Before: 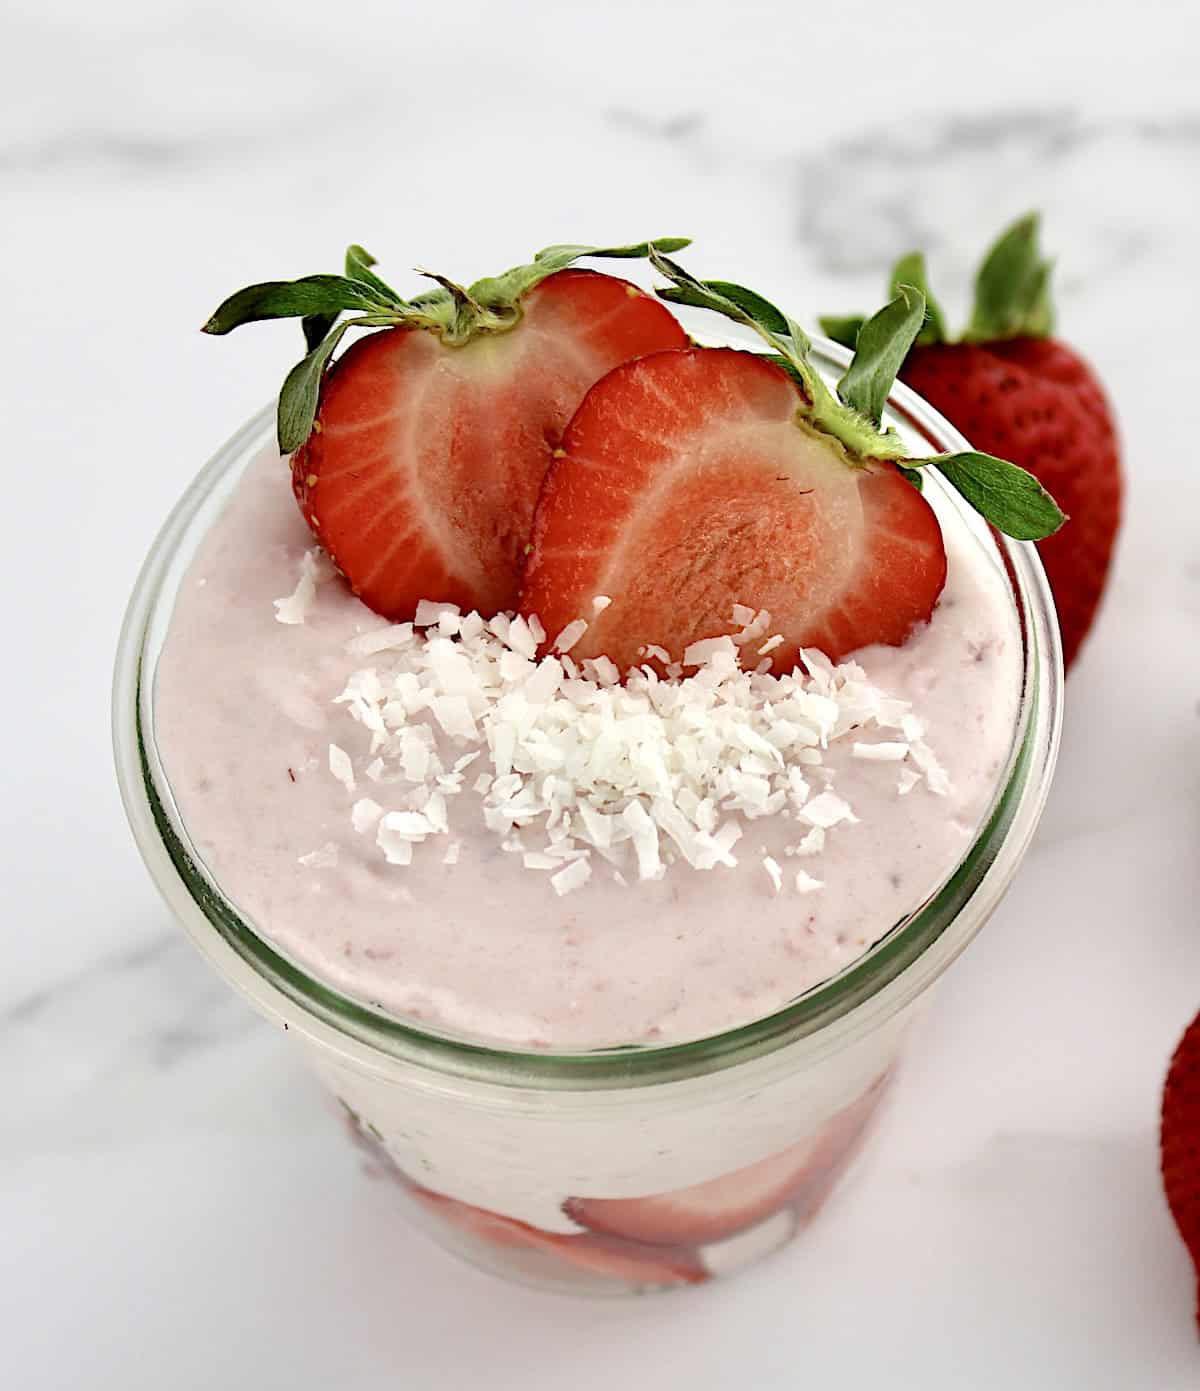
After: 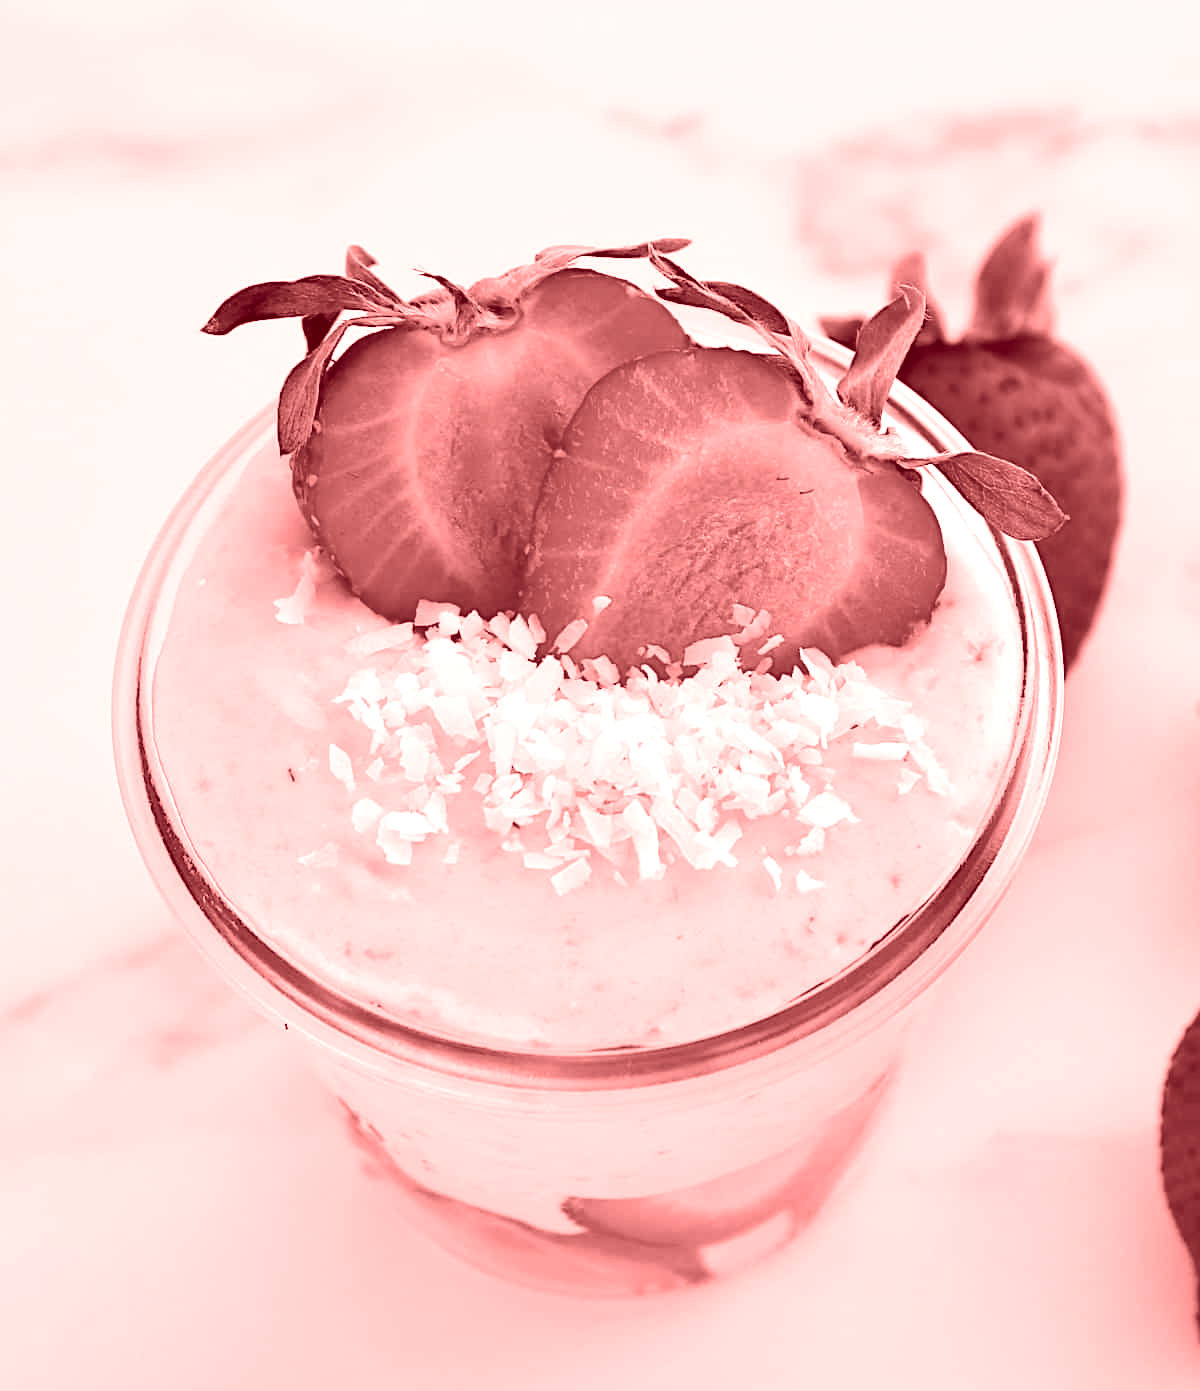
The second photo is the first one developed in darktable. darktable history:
colorize: saturation 60%, source mix 100%
contrast brightness saturation: contrast 0.1, saturation -0.3
